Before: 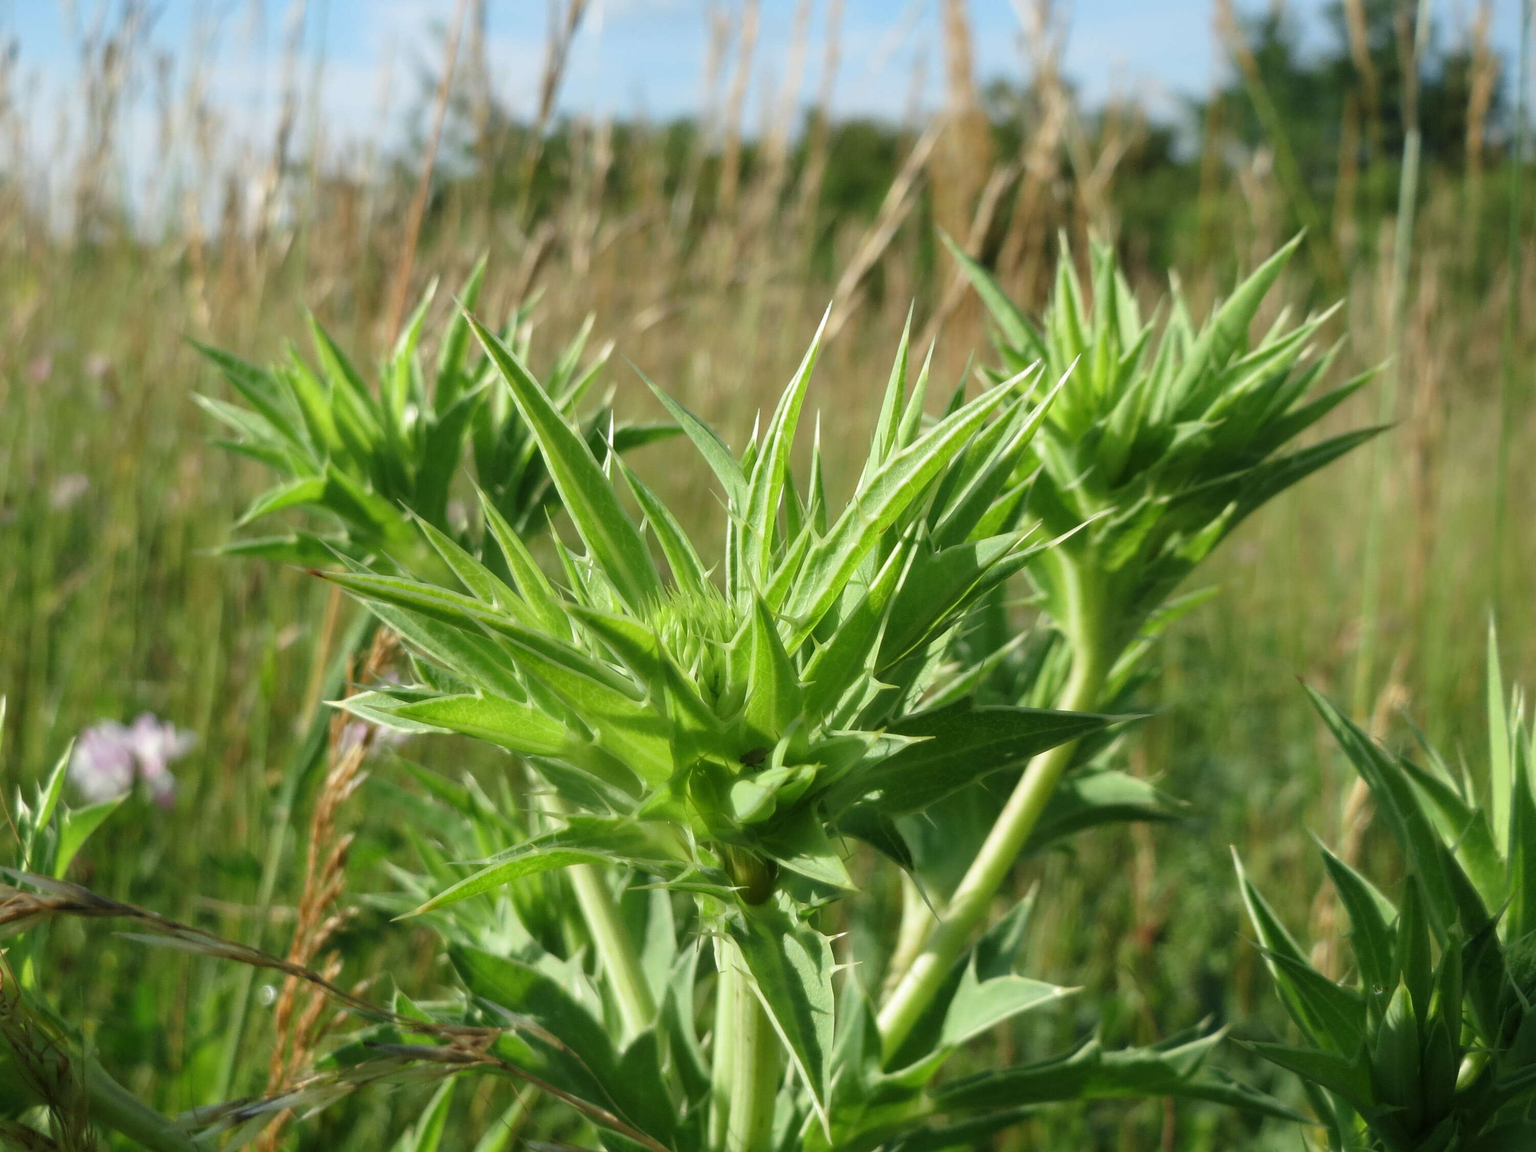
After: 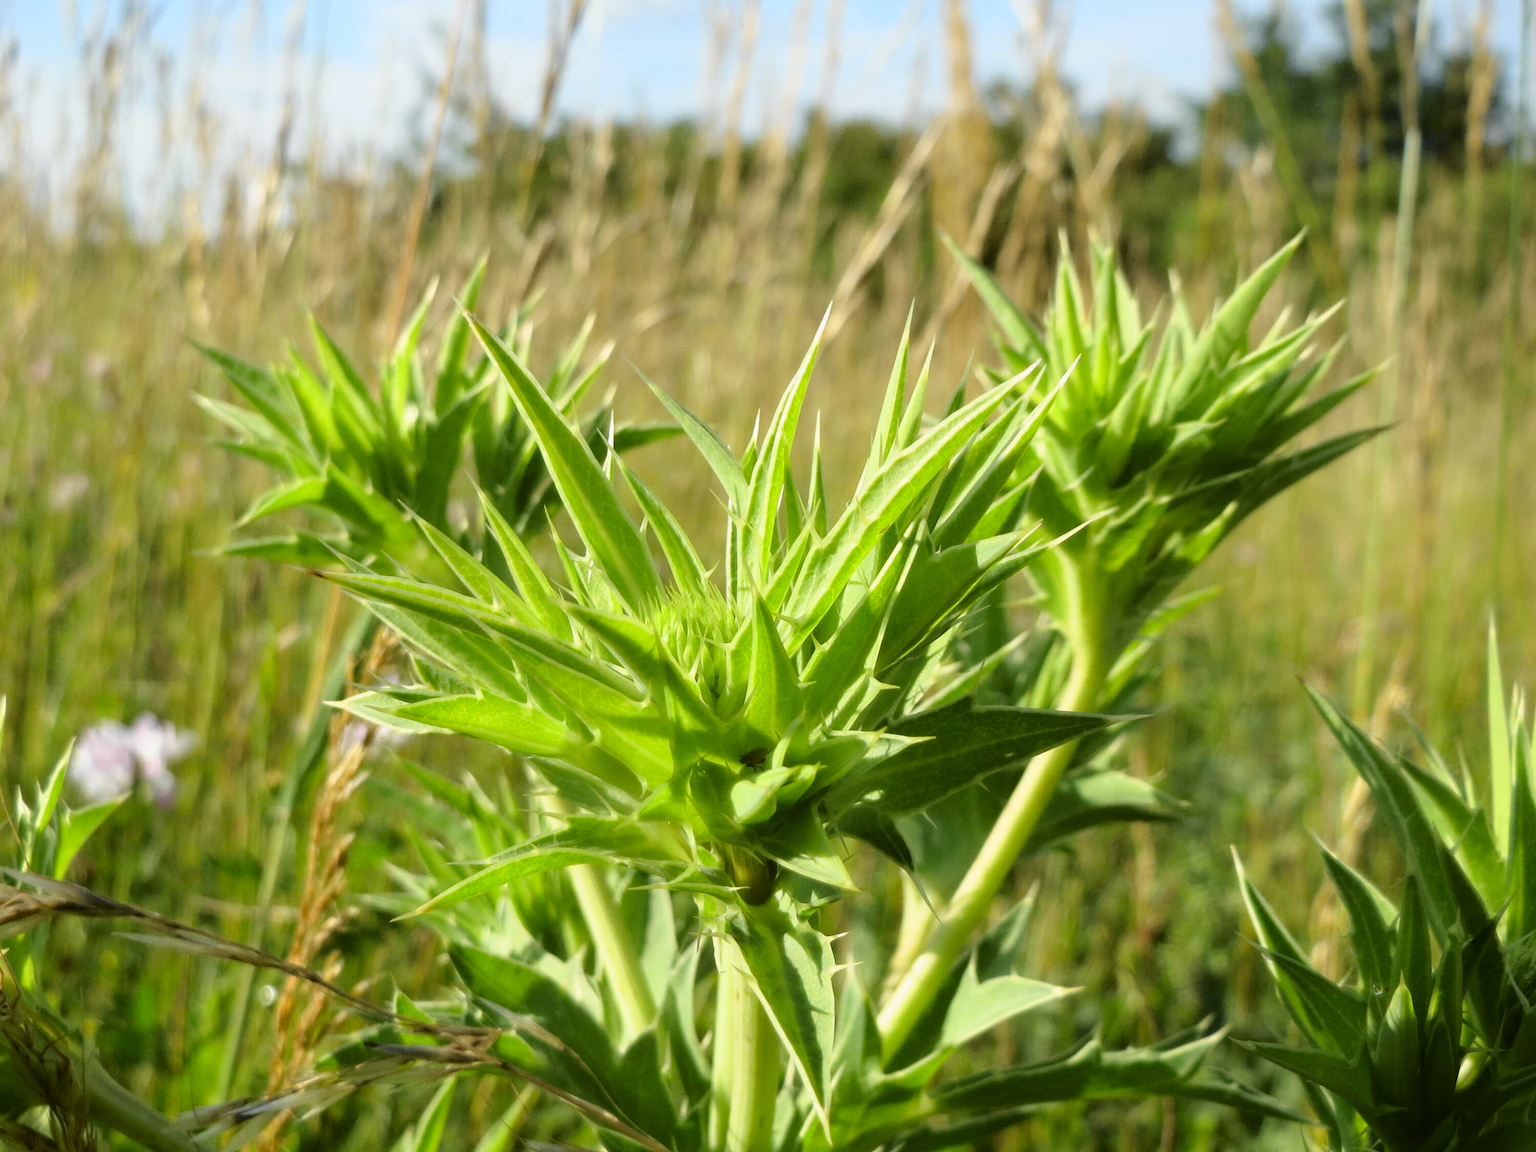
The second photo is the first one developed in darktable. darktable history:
tone curve: curves: ch0 [(0, 0.013) (0.129, 0.1) (0.327, 0.382) (0.489, 0.573) (0.66, 0.748) (0.858, 0.926) (1, 0.977)]; ch1 [(0, 0) (0.353, 0.344) (0.45, 0.46) (0.498, 0.498) (0.521, 0.512) (0.563, 0.559) (0.592, 0.578) (0.647, 0.657) (1, 1)]; ch2 [(0, 0) (0.333, 0.346) (0.375, 0.375) (0.424, 0.43) (0.476, 0.492) (0.502, 0.502) (0.524, 0.531) (0.579, 0.61) (0.612, 0.644) (0.66, 0.715) (1, 1)], color space Lab, independent channels, preserve colors none
